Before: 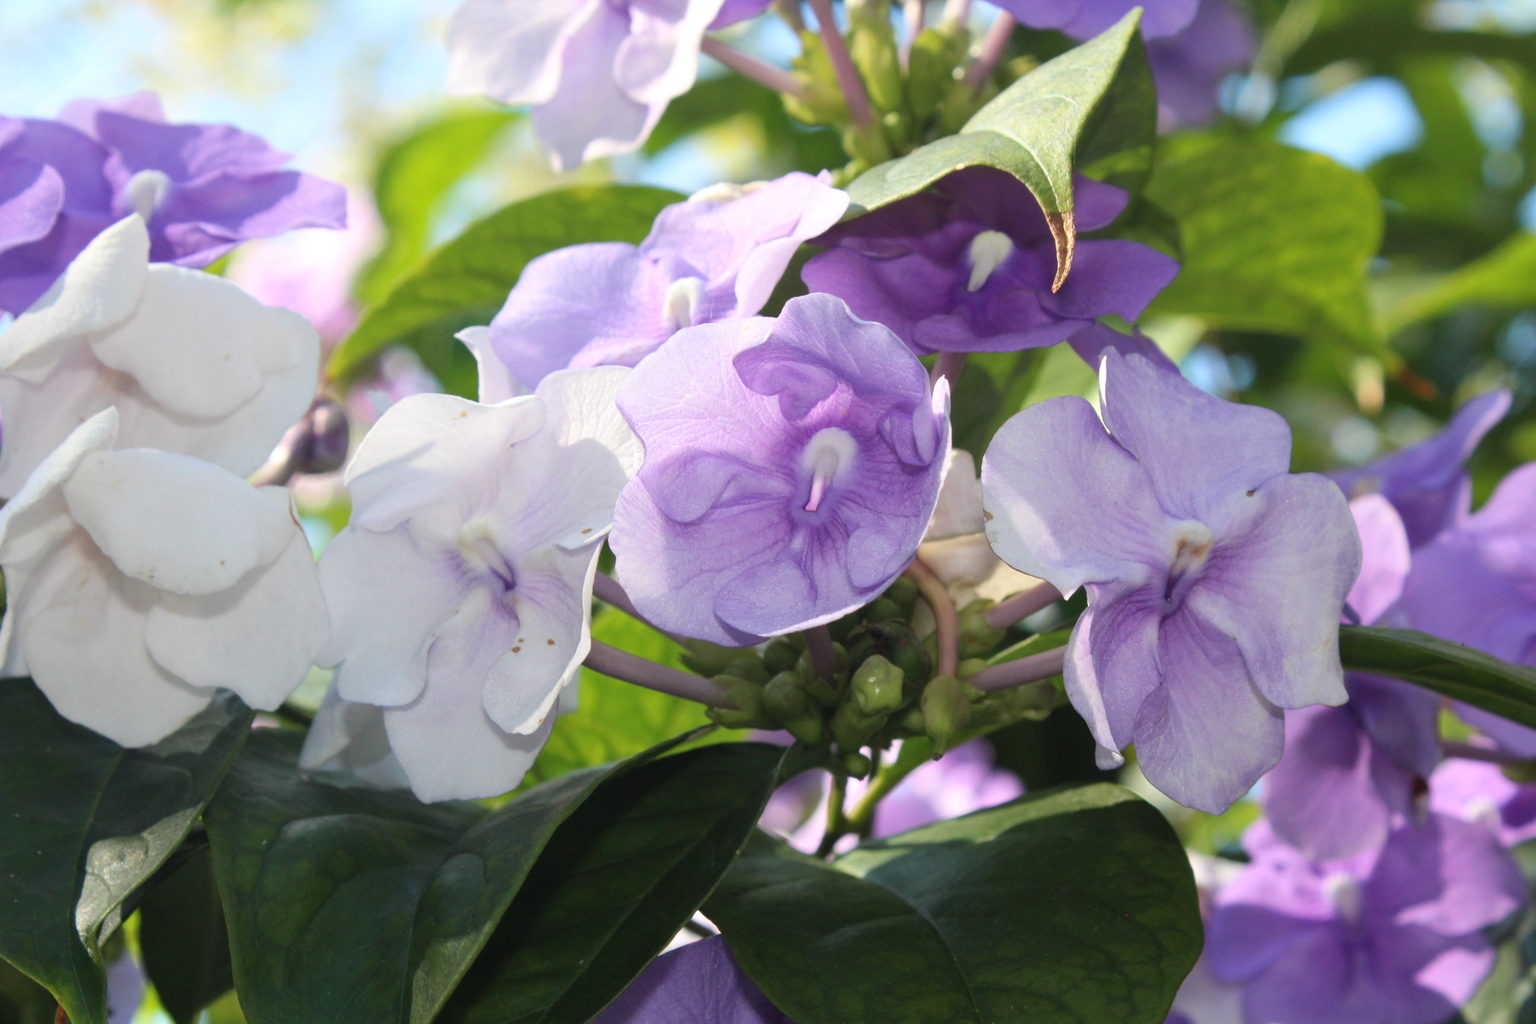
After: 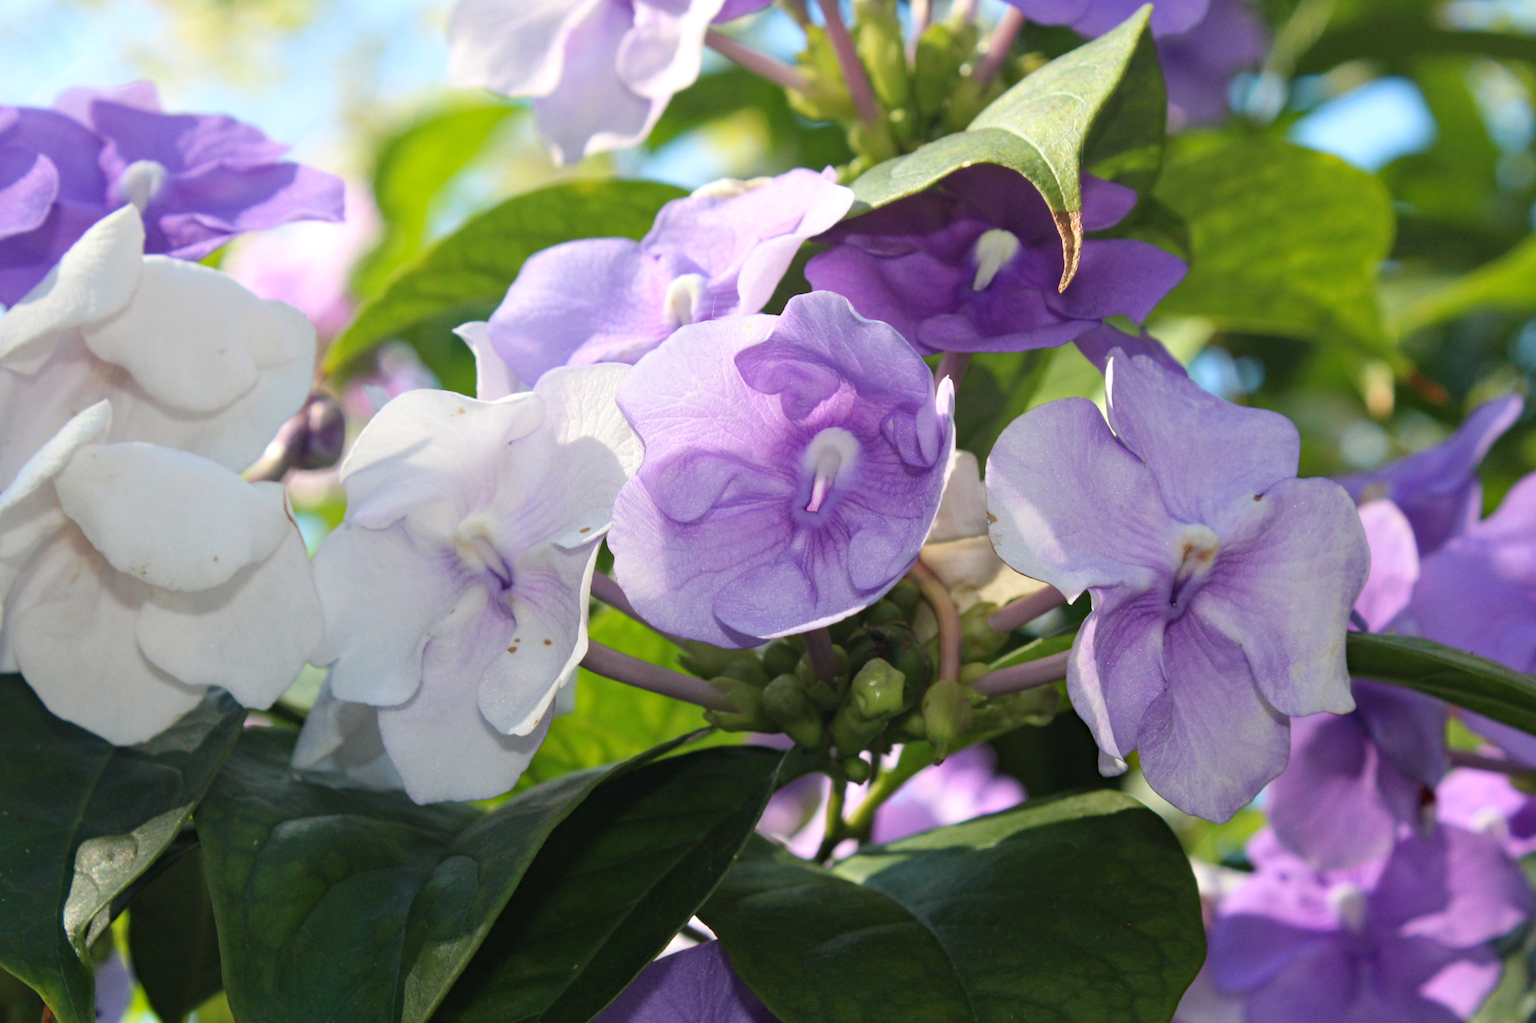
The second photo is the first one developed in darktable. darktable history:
haze removal: compatibility mode true, adaptive false
crop and rotate: angle -0.5°
